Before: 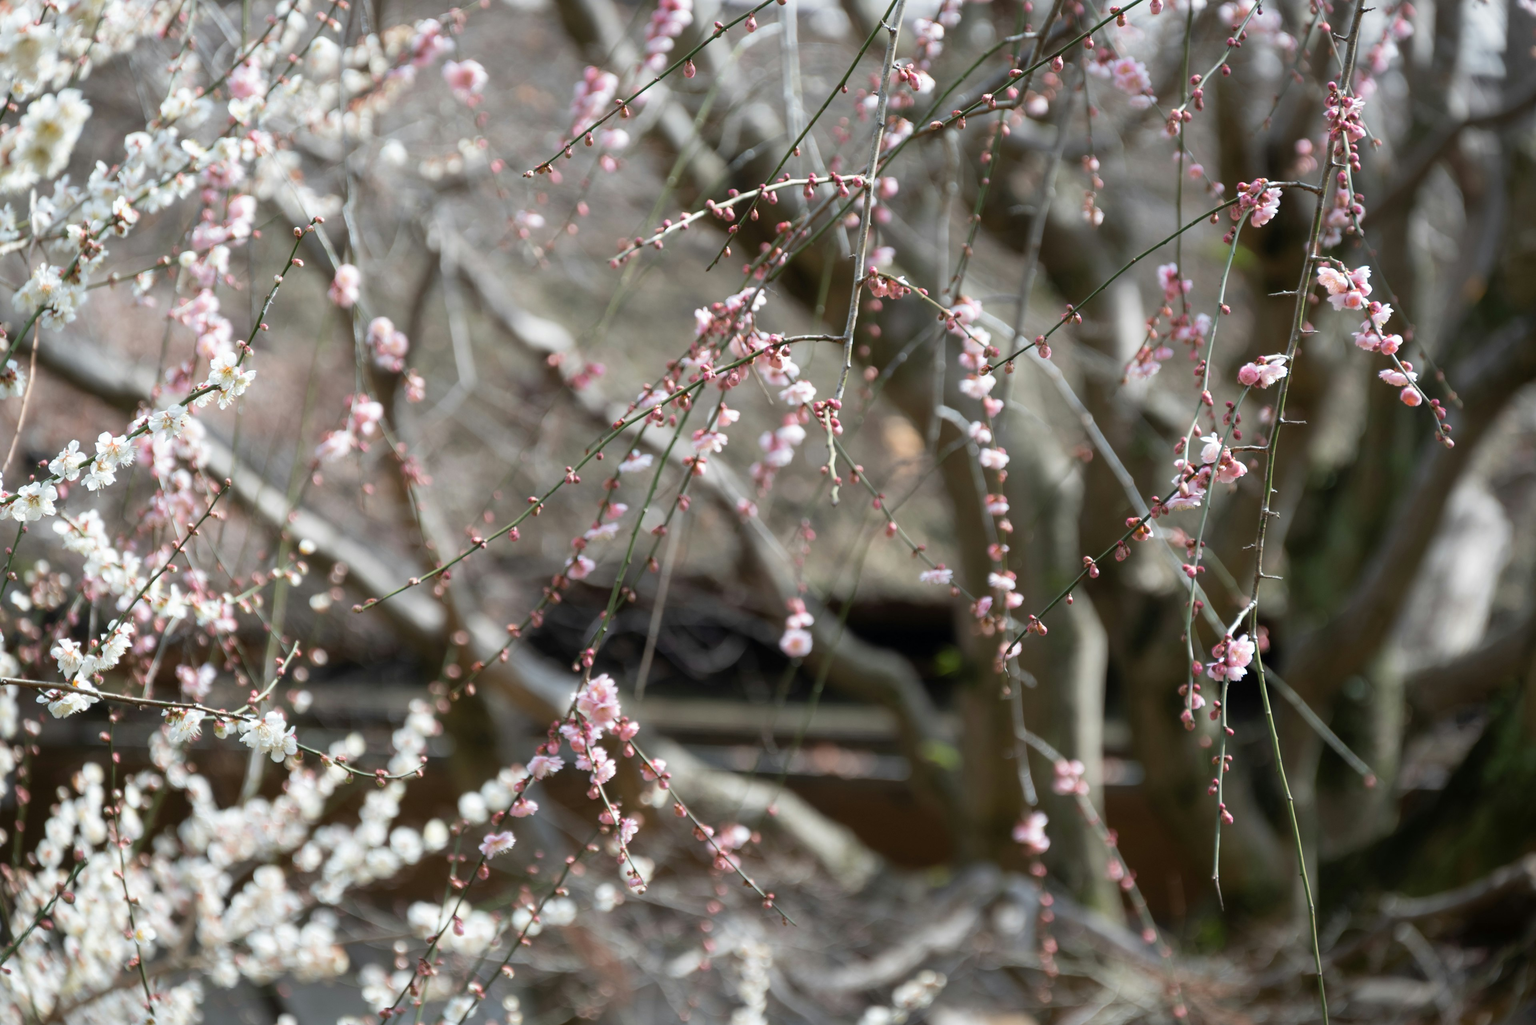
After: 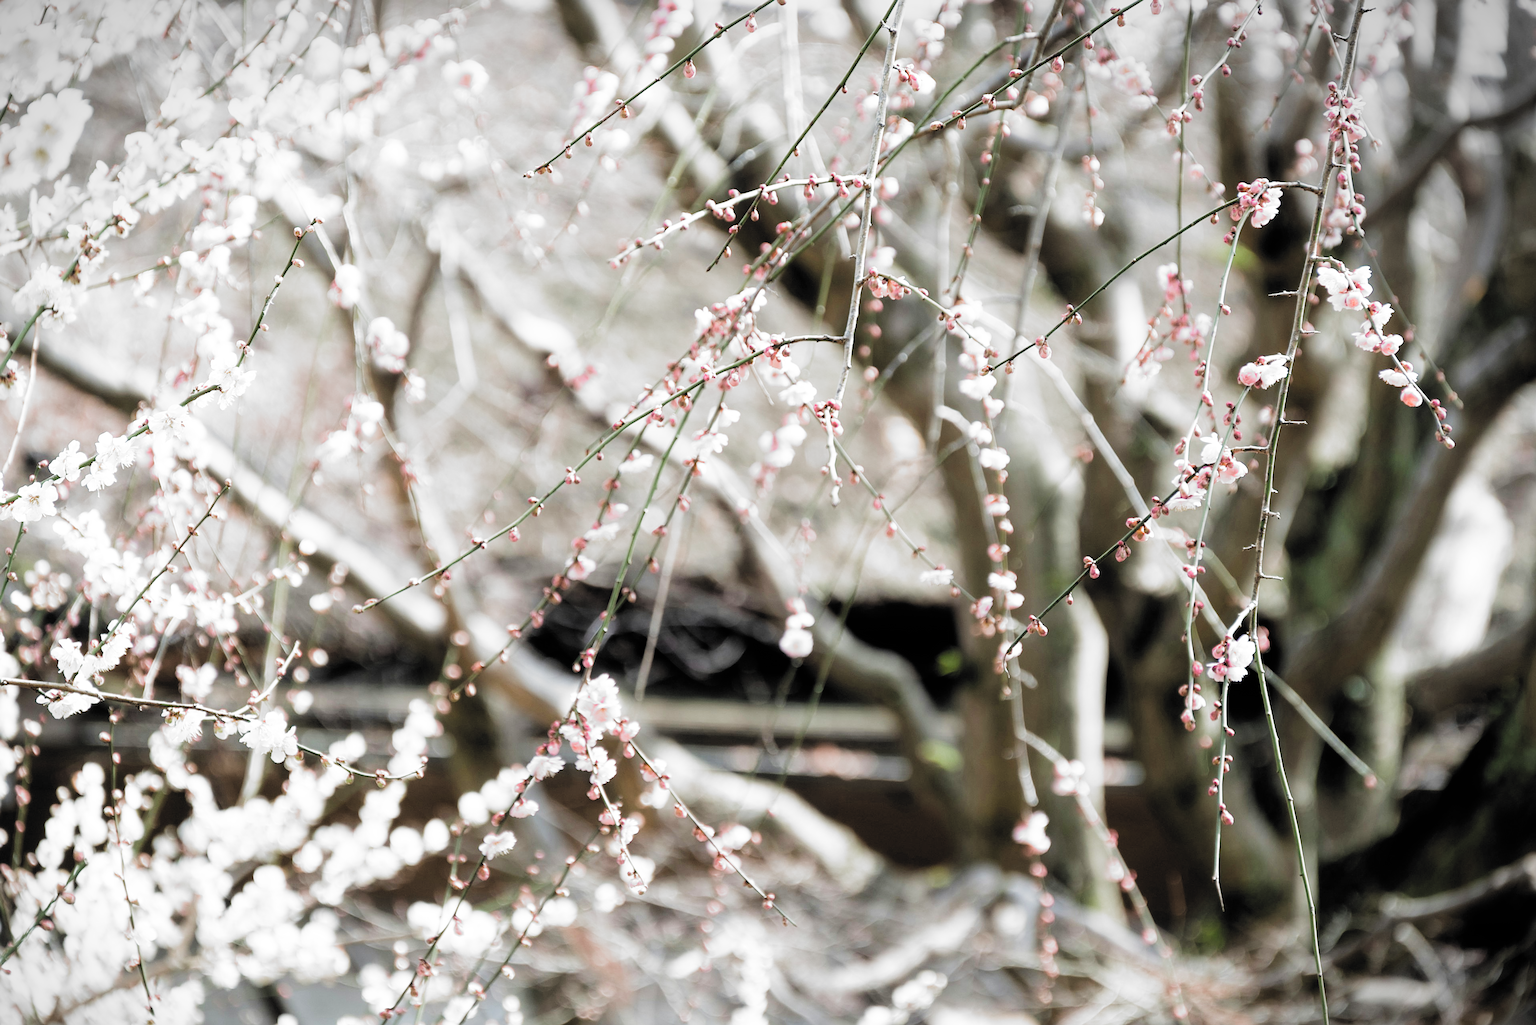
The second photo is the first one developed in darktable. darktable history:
sharpen: on, module defaults
filmic rgb: black relative exposure -5.08 EV, white relative exposure 3.97 EV, threshold 2.99 EV, hardness 2.9, contrast 1.3, highlights saturation mix -28.65%, add noise in highlights 0.001, preserve chrominance luminance Y, color science v3 (2019), use custom middle-gray values true, contrast in highlights soft, enable highlight reconstruction true
vignetting: fall-off start 100.05%, center (-0.037, 0.147), width/height ratio 1.311
exposure: black level correction 0, exposure 1.408 EV, compensate highlight preservation false
